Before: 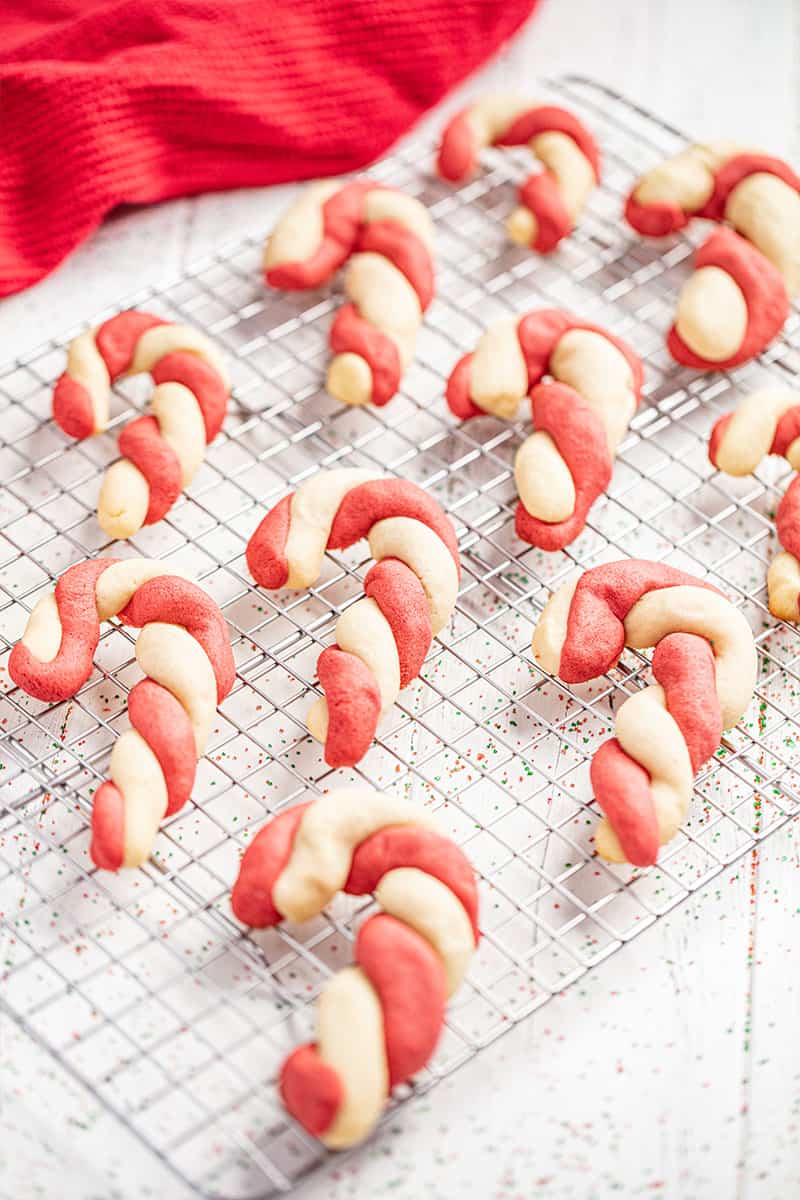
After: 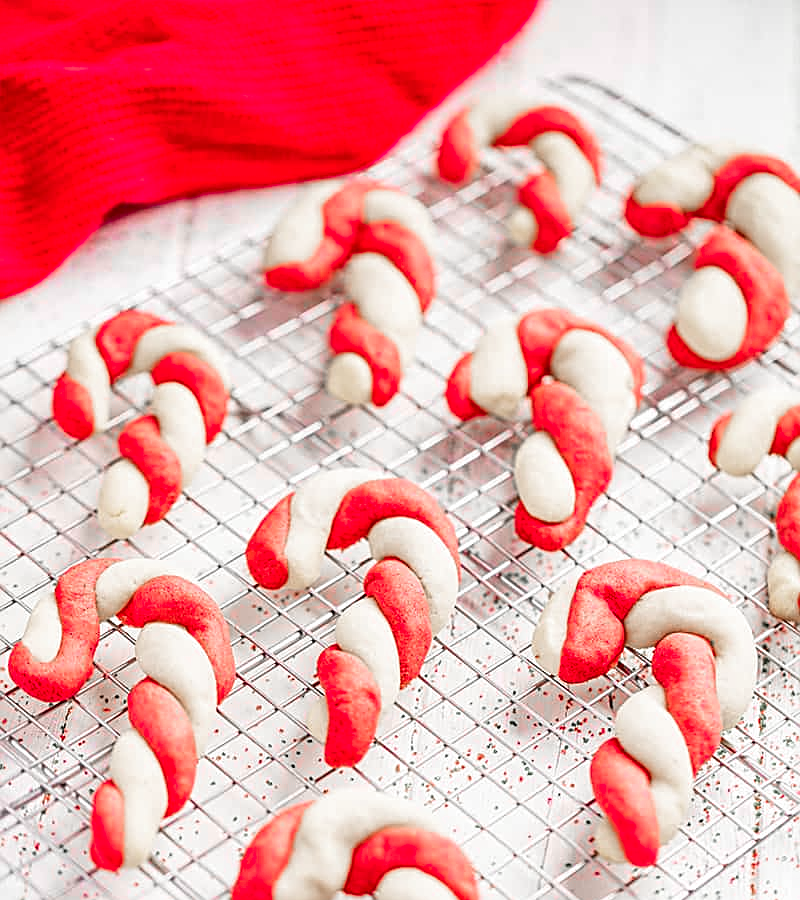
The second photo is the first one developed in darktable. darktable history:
crop: bottom 24.979%
exposure: compensate highlight preservation false
sharpen: radius 1.98
color zones: curves: ch1 [(0, 0.831) (0.08, 0.771) (0.157, 0.268) (0.241, 0.207) (0.562, -0.005) (0.714, -0.013) (0.876, 0.01) (1, 0.831)]
